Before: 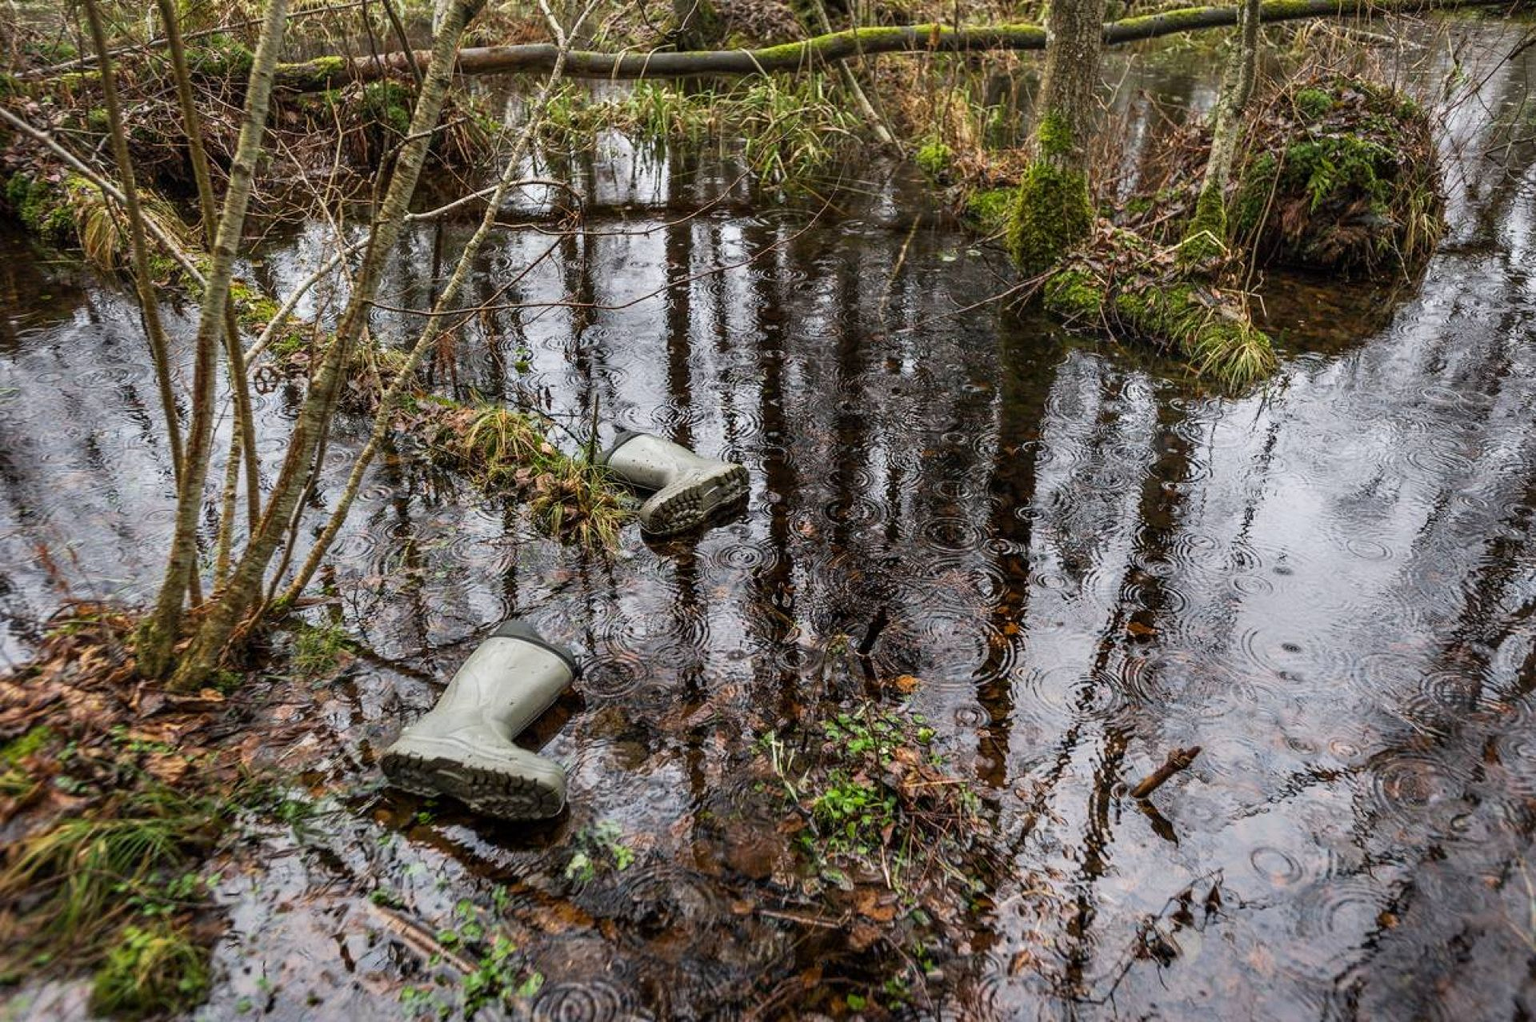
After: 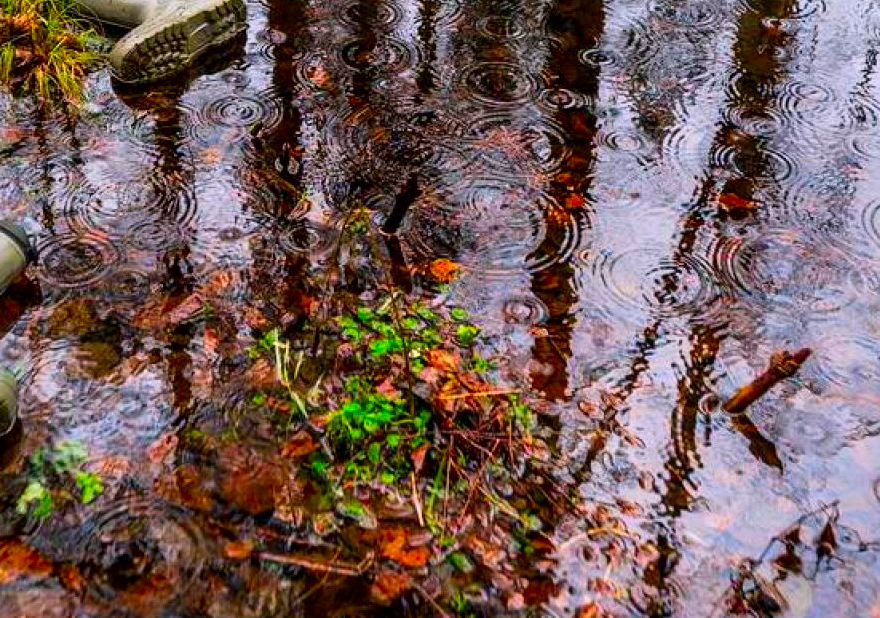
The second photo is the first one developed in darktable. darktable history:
filmic rgb: black relative exposure -16 EV, white relative exposure 2.93 EV, hardness 10.04, color science v6 (2022)
local contrast: mode bilateral grid, contrast 20, coarseness 50, detail 120%, midtone range 0.2
crop: left 35.976%, top 45.819%, right 18.162%, bottom 5.807%
white balance: emerald 1
shadows and highlights: shadows -10, white point adjustment 1.5, highlights 10
color correction: highlights a* 1.59, highlights b* -1.7, saturation 2.48
